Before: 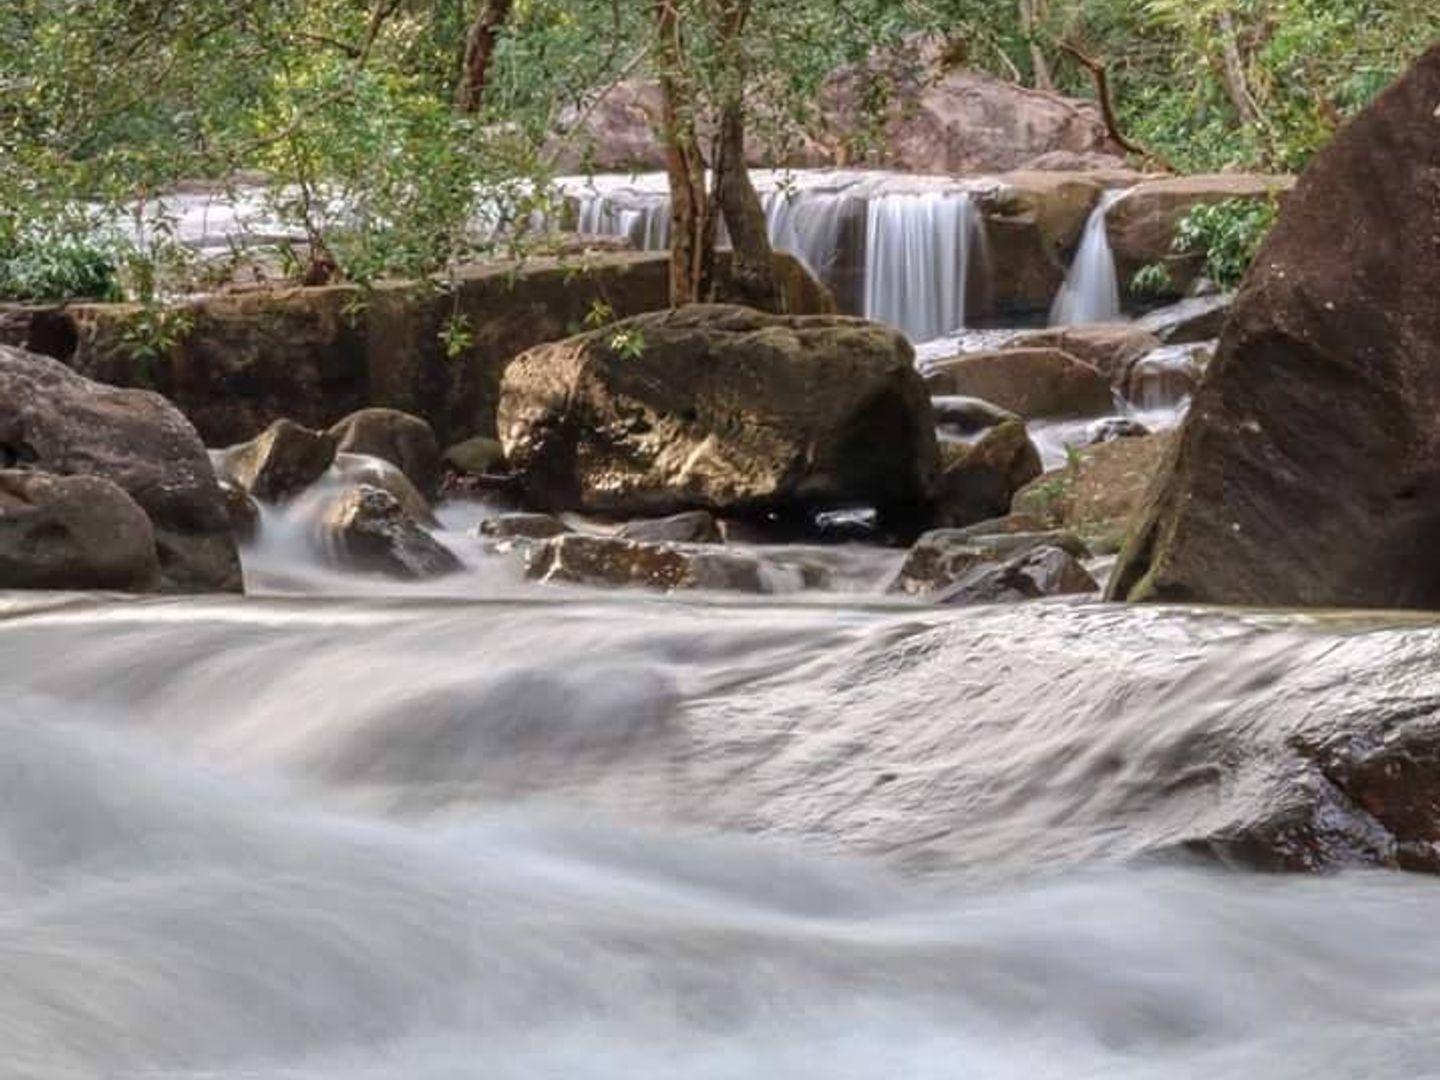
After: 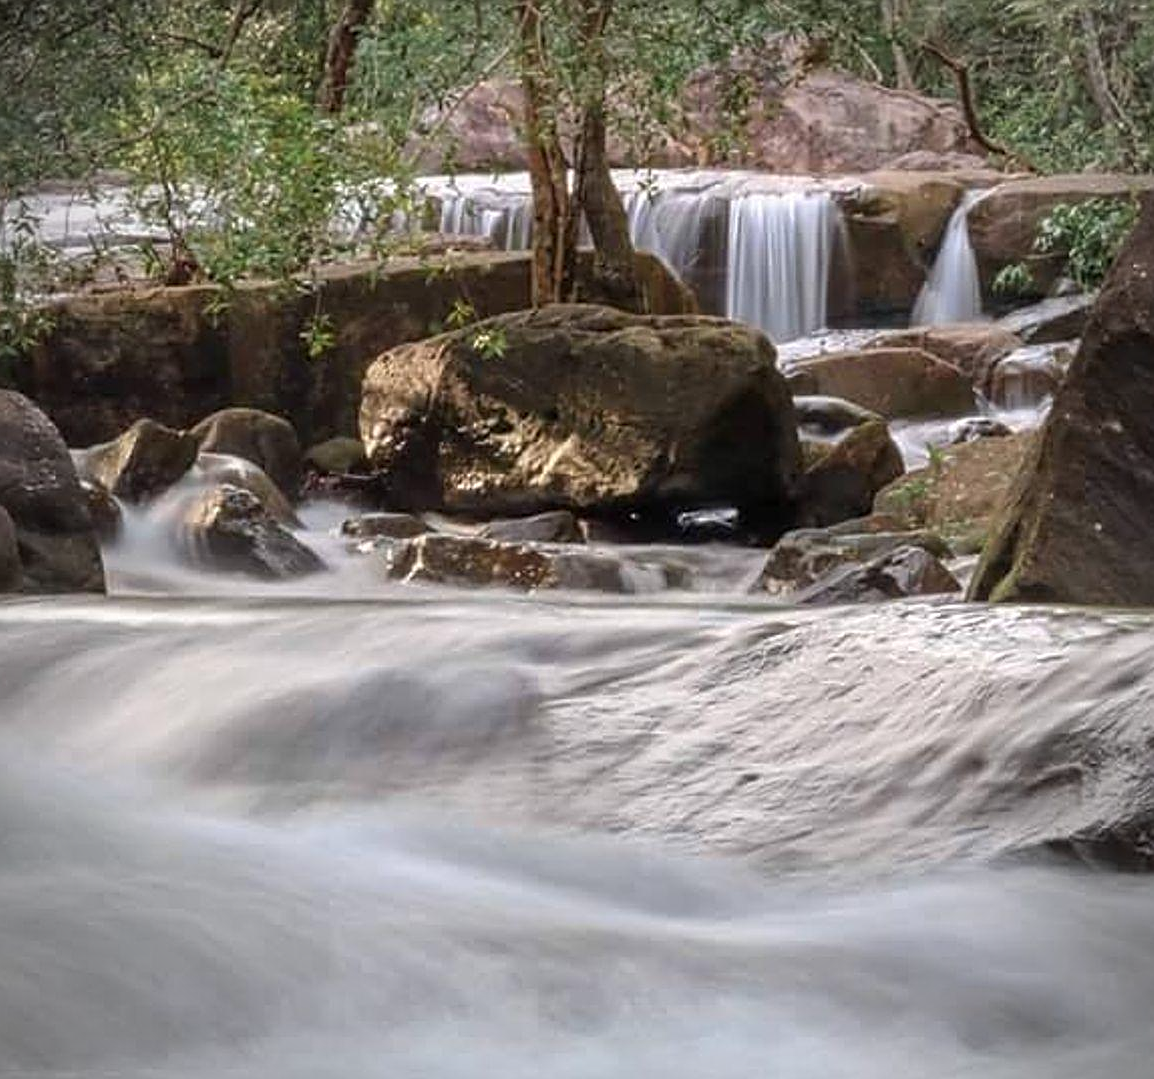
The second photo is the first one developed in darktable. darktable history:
sharpen: radius 1.967
crop and rotate: left 9.597%, right 10.195%
vignetting: on, module defaults
